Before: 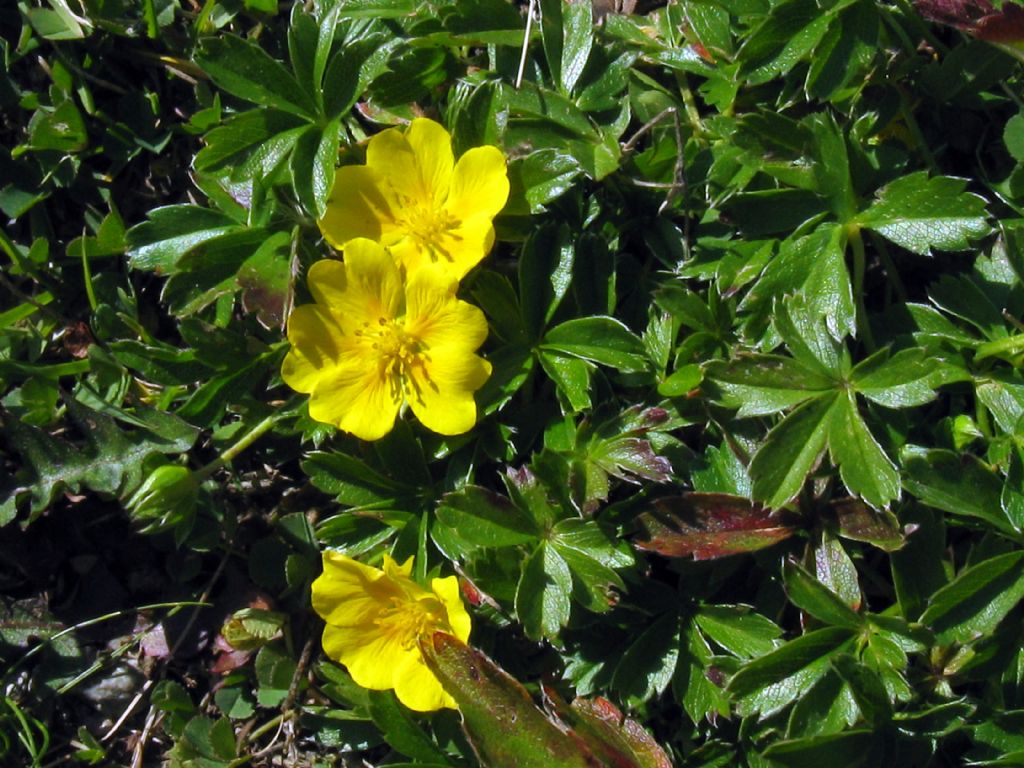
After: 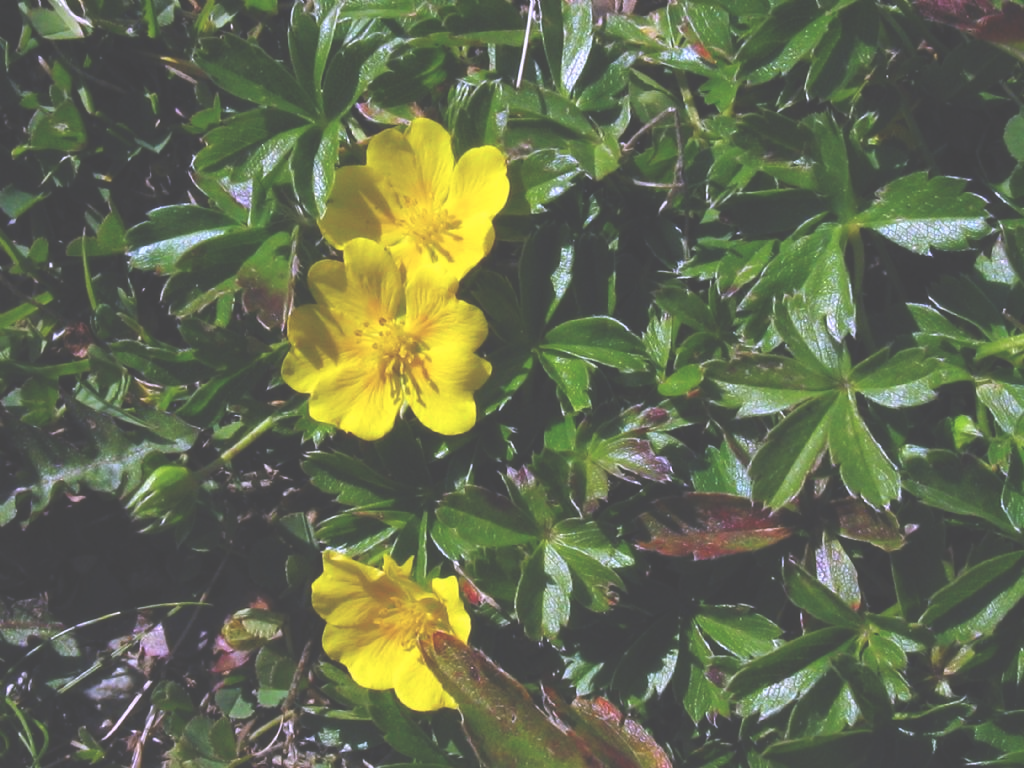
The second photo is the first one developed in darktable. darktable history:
exposure: black level correction -0.062, exposure -0.05 EV, compensate highlight preservation false
white balance: red 1.042, blue 1.17
